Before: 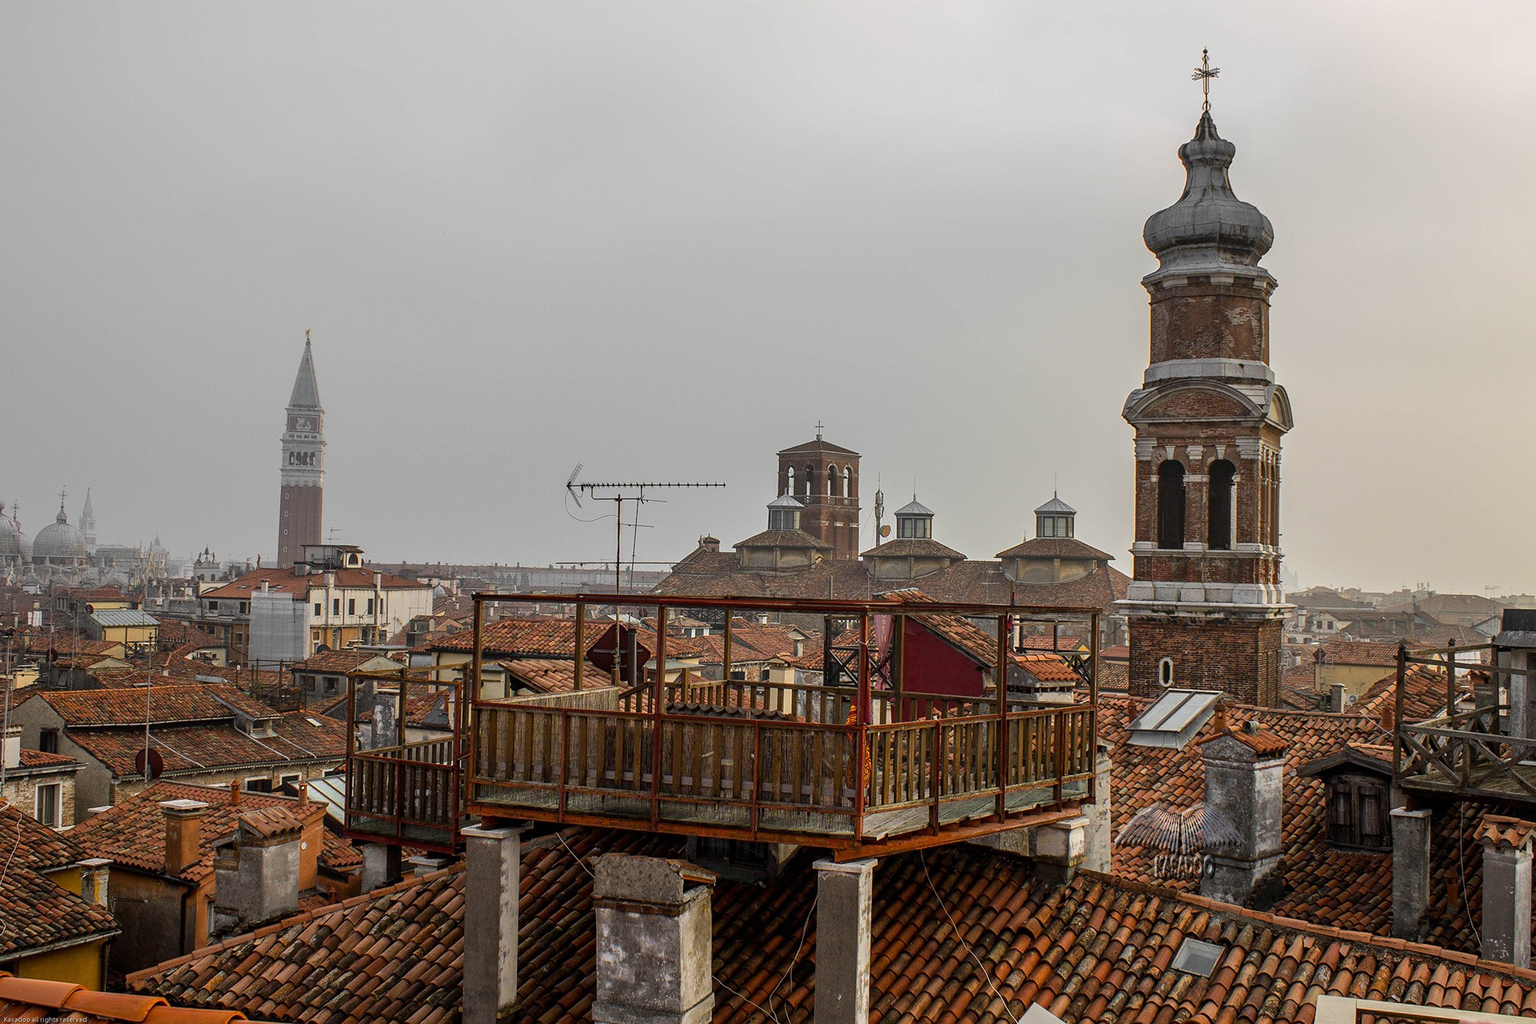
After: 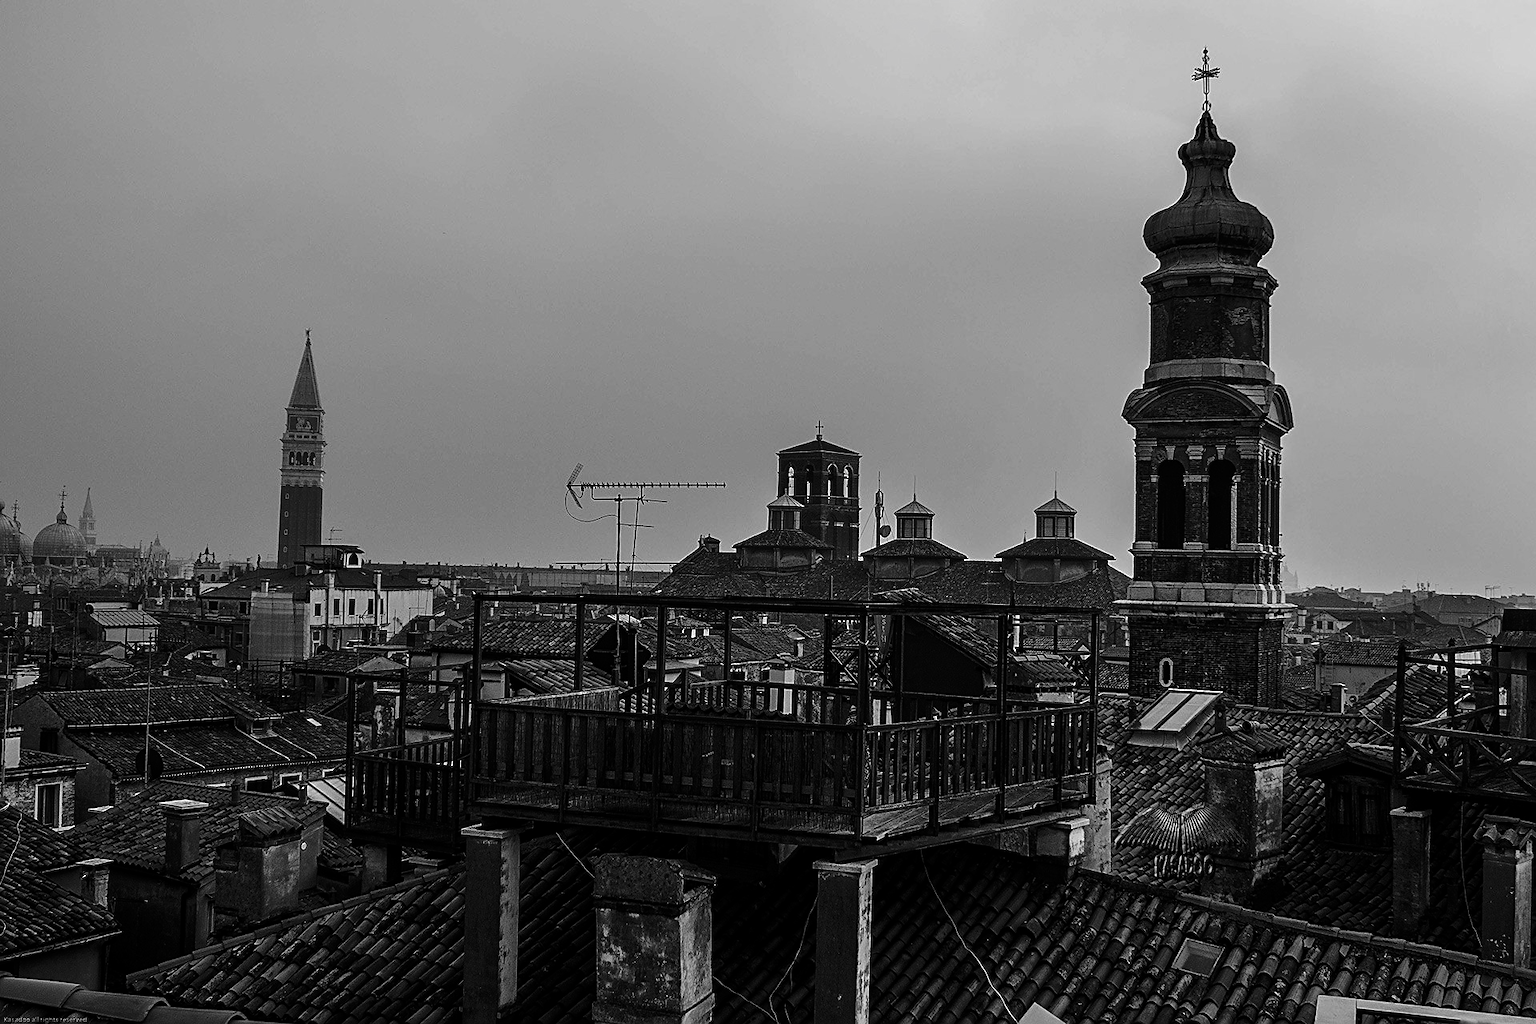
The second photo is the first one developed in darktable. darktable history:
white balance: red 1.004, blue 1.096
tone curve: curves: ch0 [(0, 0) (0.003, 0.005) (0.011, 0.011) (0.025, 0.022) (0.044, 0.038) (0.069, 0.062) (0.1, 0.091) (0.136, 0.128) (0.177, 0.183) (0.224, 0.246) (0.277, 0.325) (0.335, 0.403) (0.399, 0.473) (0.468, 0.557) (0.543, 0.638) (0.623, 0.709) (0.709, 0.782) (0.801, 0.847) (0.898, 0.923) (1, 1)], preserve colors none
contrast brightness saturation: contrast -0.03, brightness -0.59, saturation -1
sharpen: on, module defaults
